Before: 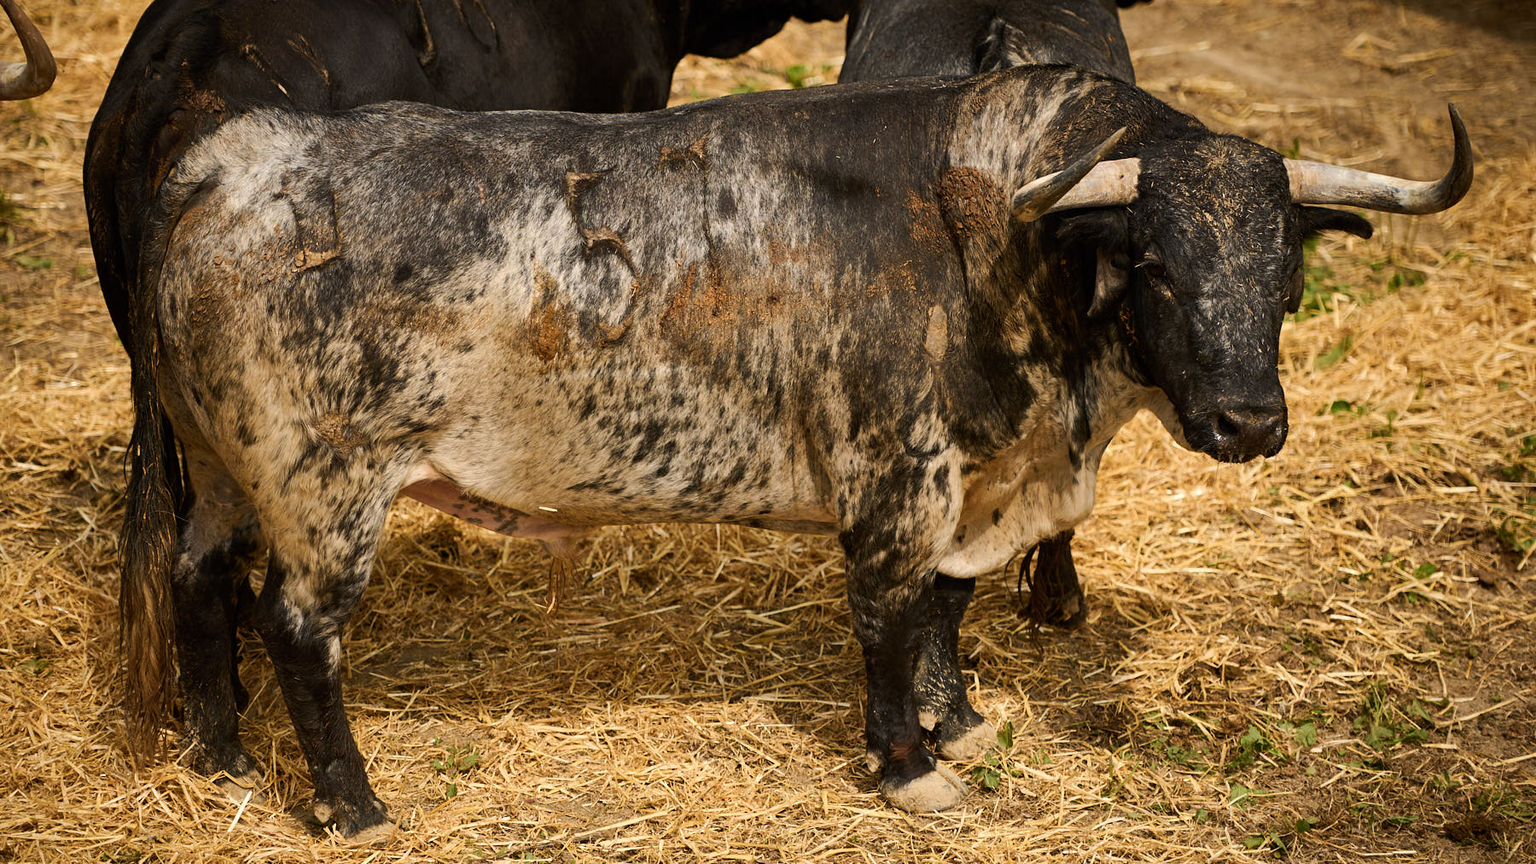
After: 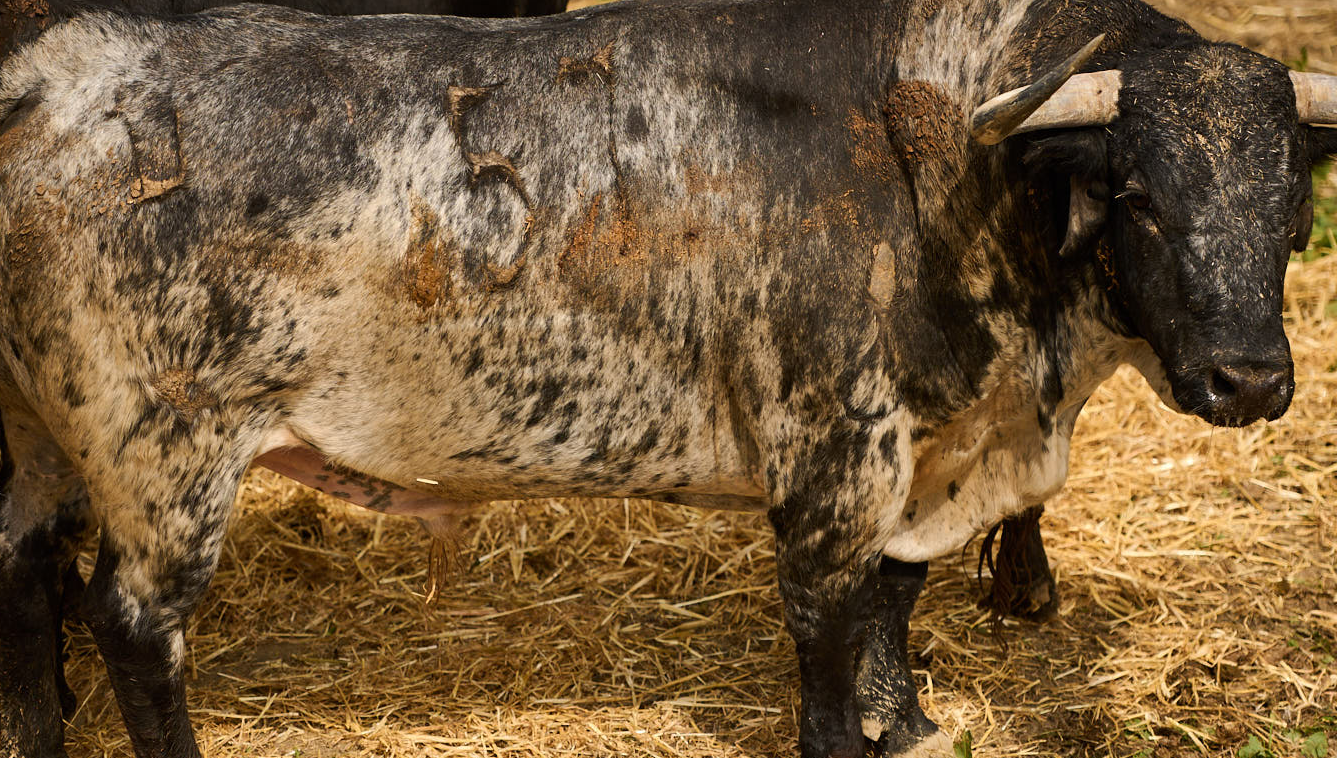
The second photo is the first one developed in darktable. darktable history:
crop and rotate: left 11.989%, top 11.41%, right 13.699%, bottom 13.668%
